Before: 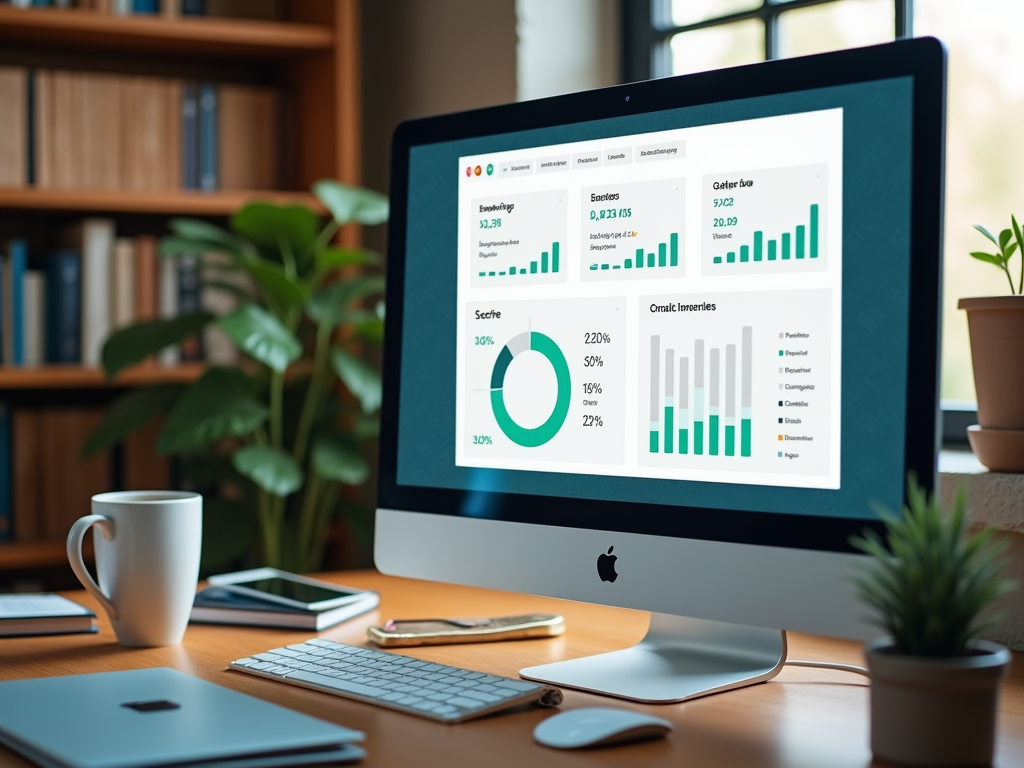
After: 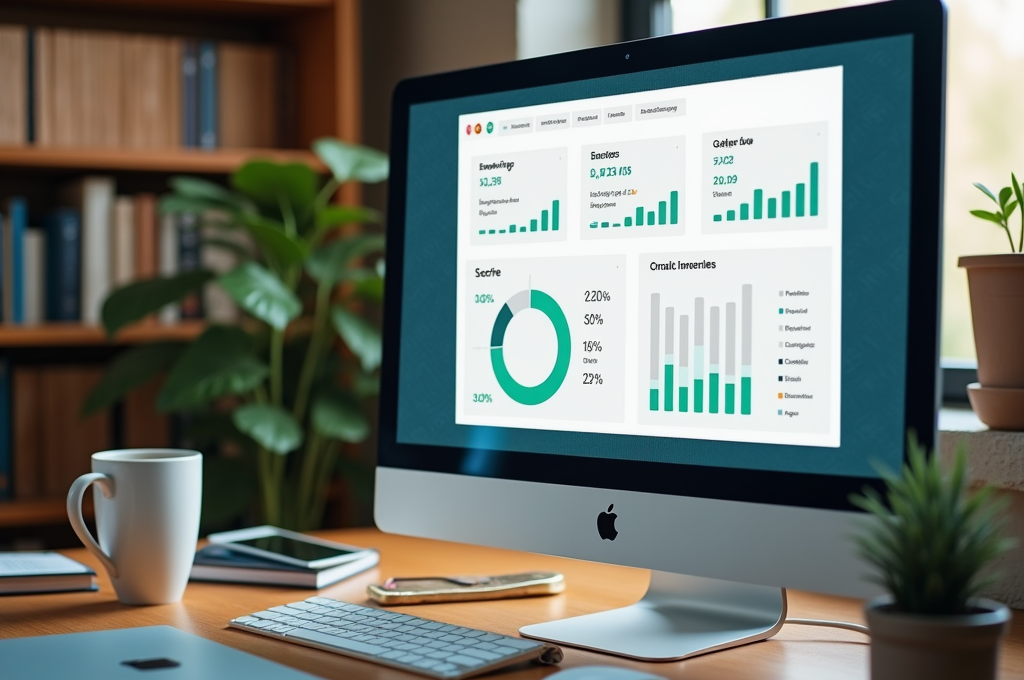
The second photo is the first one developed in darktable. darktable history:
exposure: exposure -0.043 EV, compensate highlight preservation false
crop and rotate: top 5.513%, bottom 5.894%
